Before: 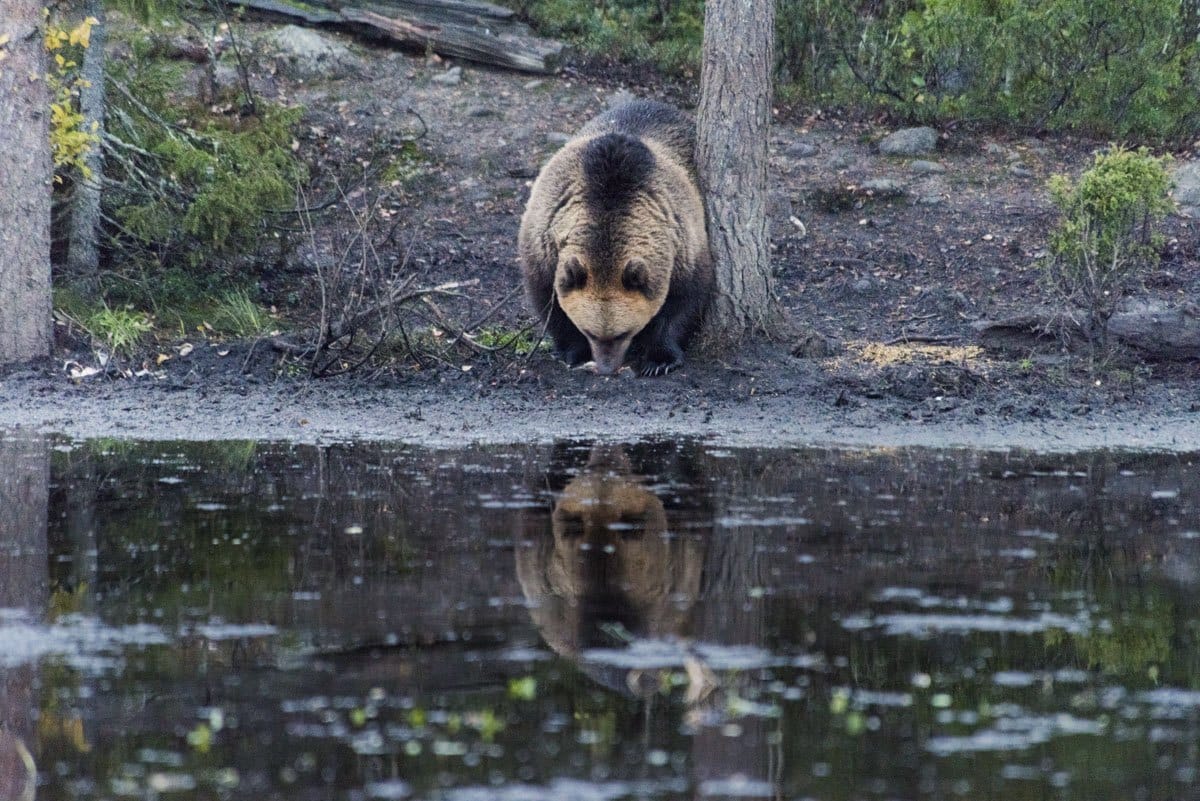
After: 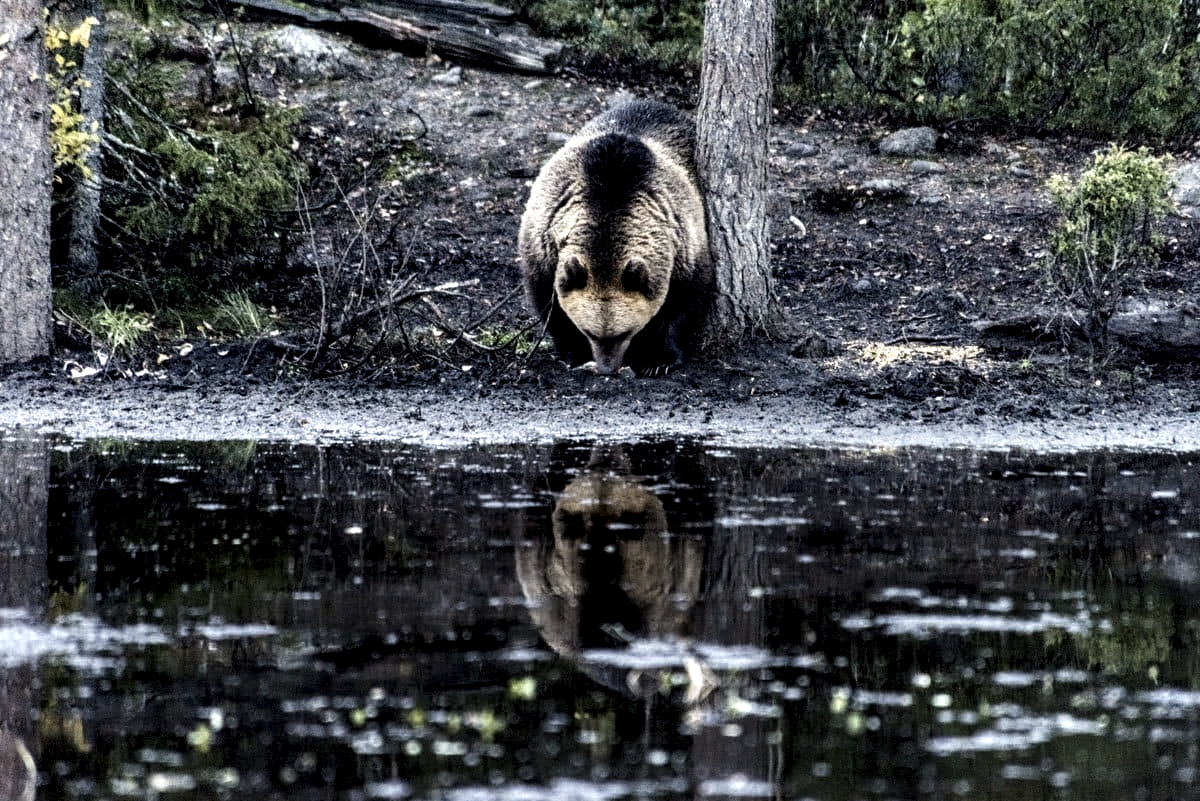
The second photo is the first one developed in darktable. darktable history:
color zones: curves: ch0 [(0.25, 0.5) (0.463, 0.627) (0.484, 0.637) (0.75, 0.5)]
rgb primaries: tint hue 2.68°, red hue 0.22, green purity 1.22, blue purity 1.19
color calibration: illuminant same as pipeline (D50), adaptation none (bypass), gamut compression 1.72
exposure: black level correction -0.016, exposure -1.018 EV
local contrast: highlights 115%, shadows 42%, detail 293%
